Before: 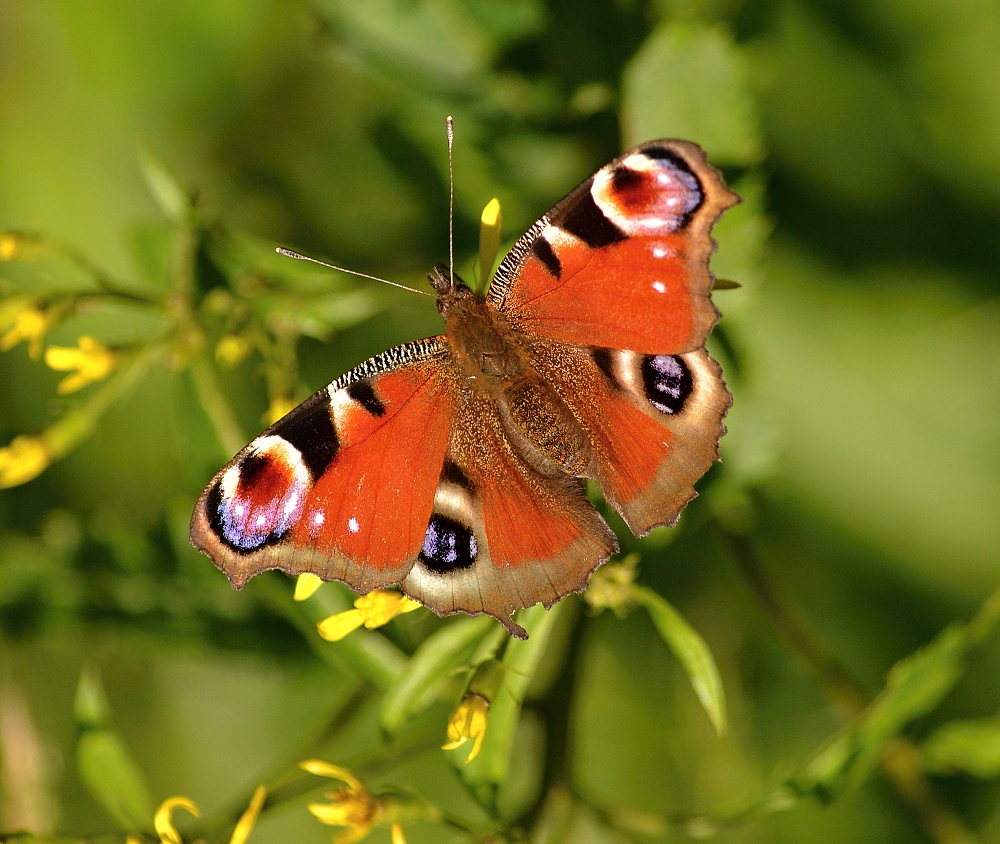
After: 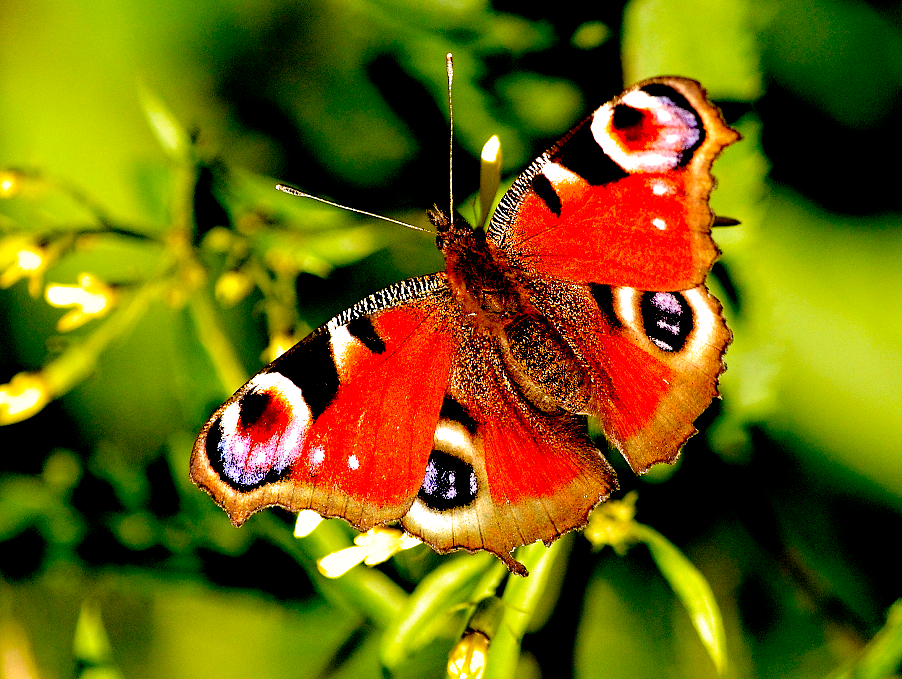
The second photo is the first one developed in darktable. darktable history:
filmic rgb: black relative exposure -5.5 EV, white relative exposure 2.5 EV, threshold 3 EV, target black luminance 0%, hardness 4.51, latitude 67.35%, contrast 1.453, shadows ↔ highlights balance -3.52%, preserve chrominance no, color science v4 (2020), contrast in shadows soft, enable highlight reconstruction true
crop: top 7.49%, right 9.717%, bottom 11.943%
exposure: black level correction 0.04, exposure 0.5 EV, compensate highlight preservation false
